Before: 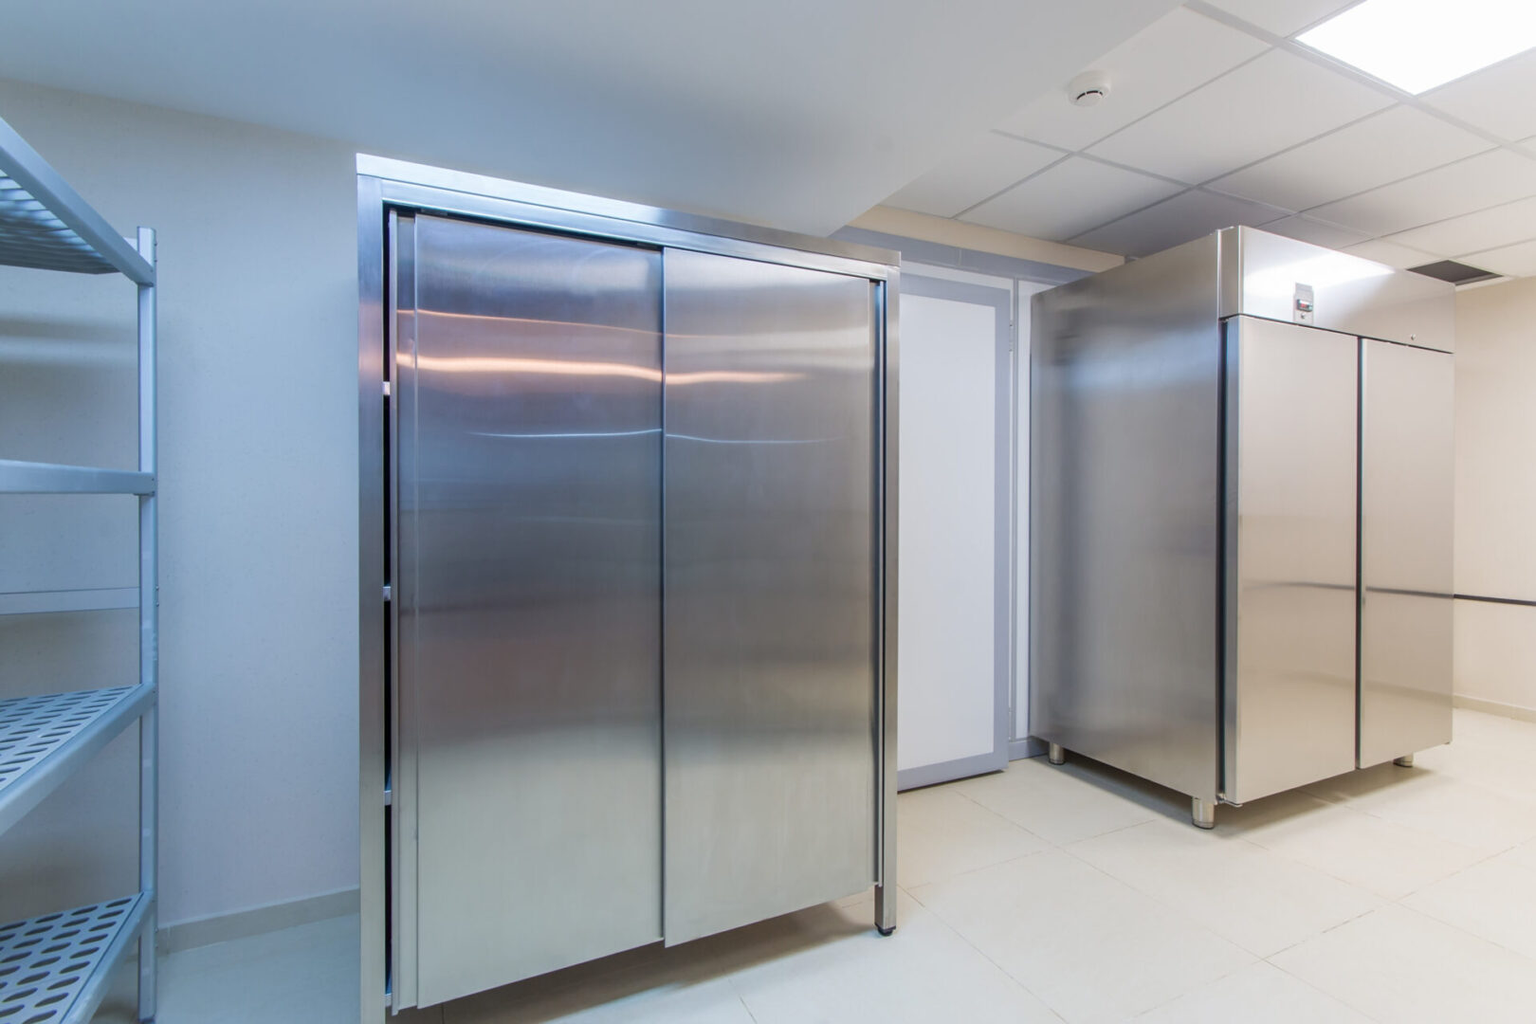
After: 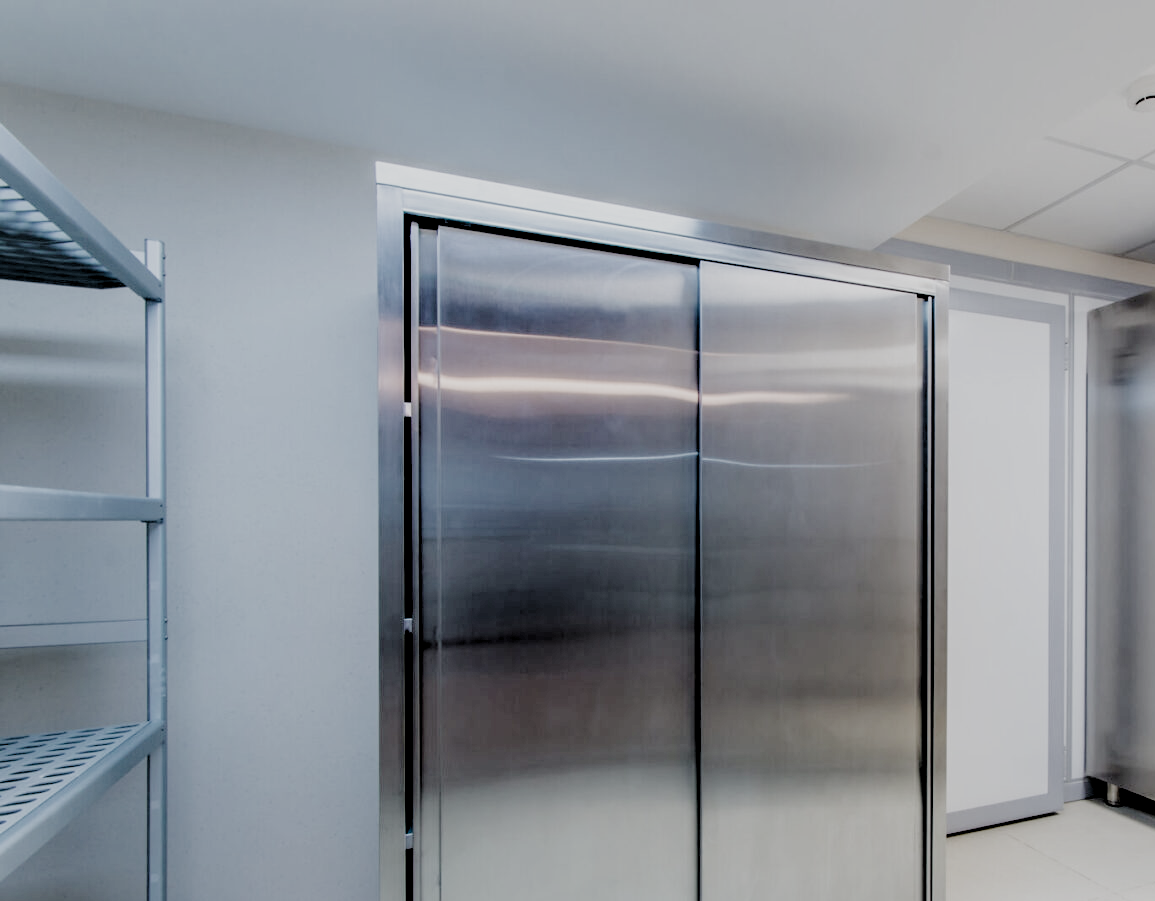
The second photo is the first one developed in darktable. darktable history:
crop: right 28.68%, bottom 16.499%
exposure: black level correction 0.028, exposure -0.08 EV, compensate highlight preservation false
filmic rgb: black relative exposure -5.08 EV, white relative exposure 3.96 EV, threshold 5.96 EV, hardness 2.88, contrast 1.299, highlights saturation mix -29.76%, preserve chrominance no, color science v4 (2020), contrast in shadows soft, enable highlight reconstruction true
tone curve: curves: ch0 [(0.047, 0) (0.292, 0.352) (0.657, 0.678) (1, 0.958)], color space Lab, linked channels, preserve colors none
